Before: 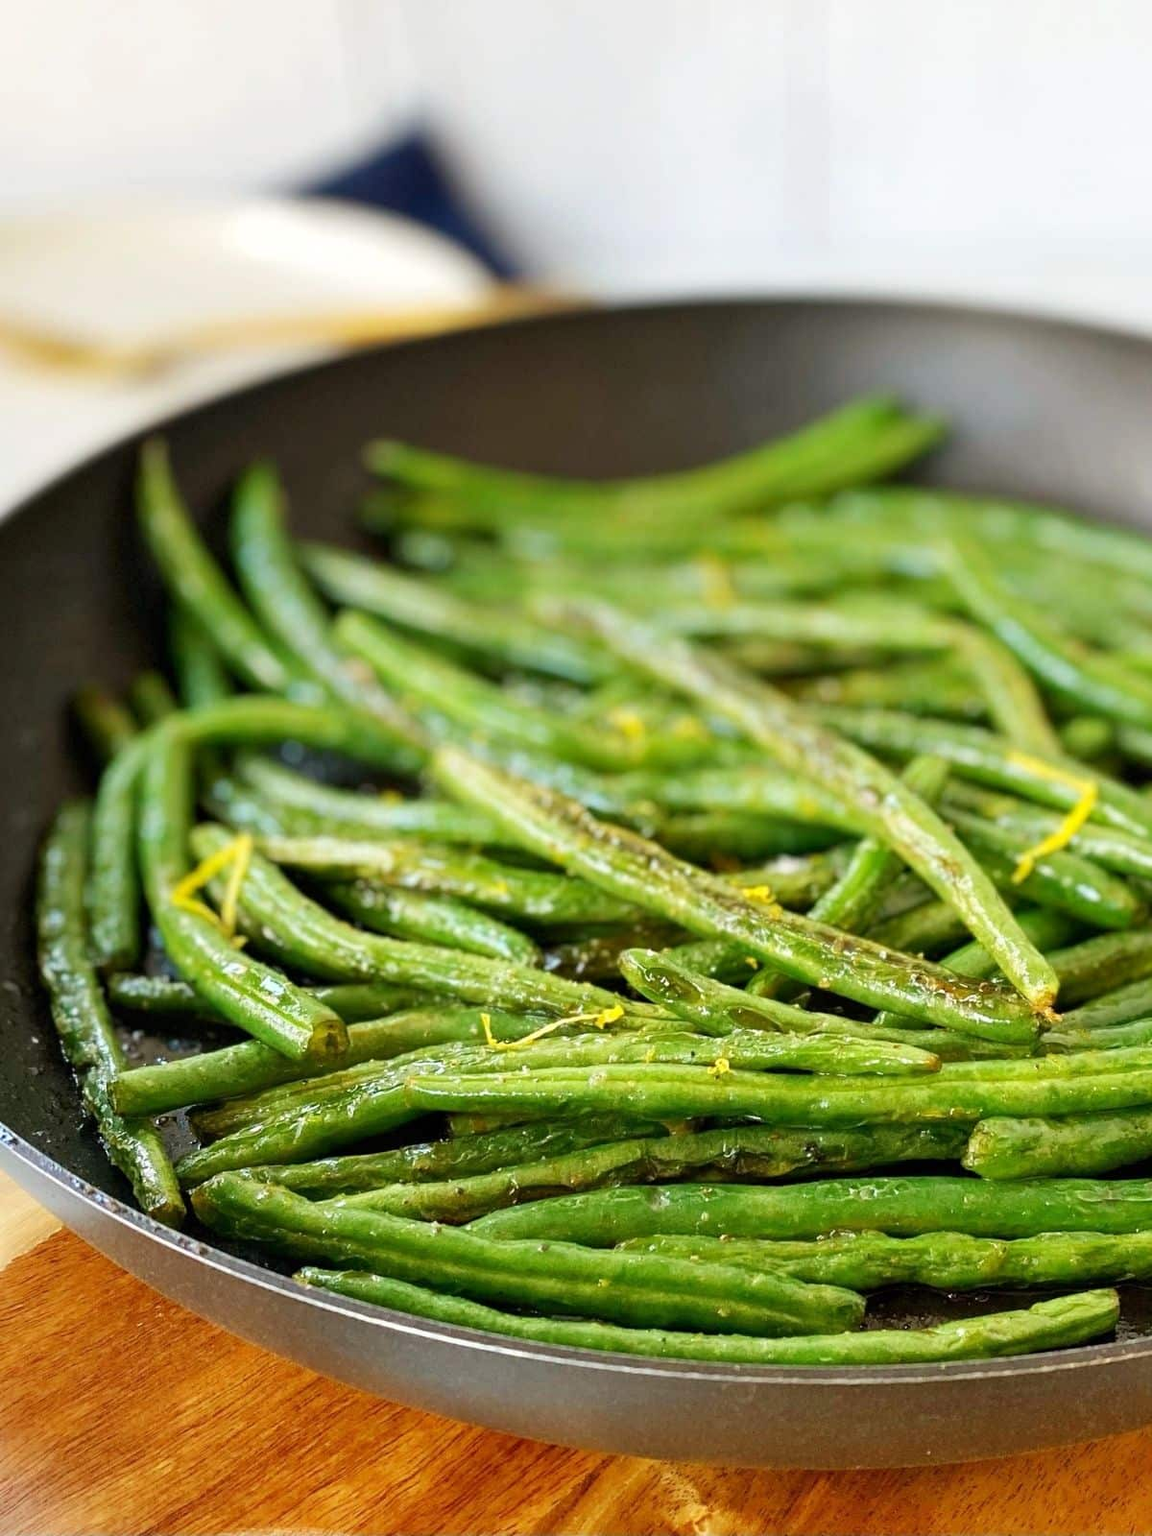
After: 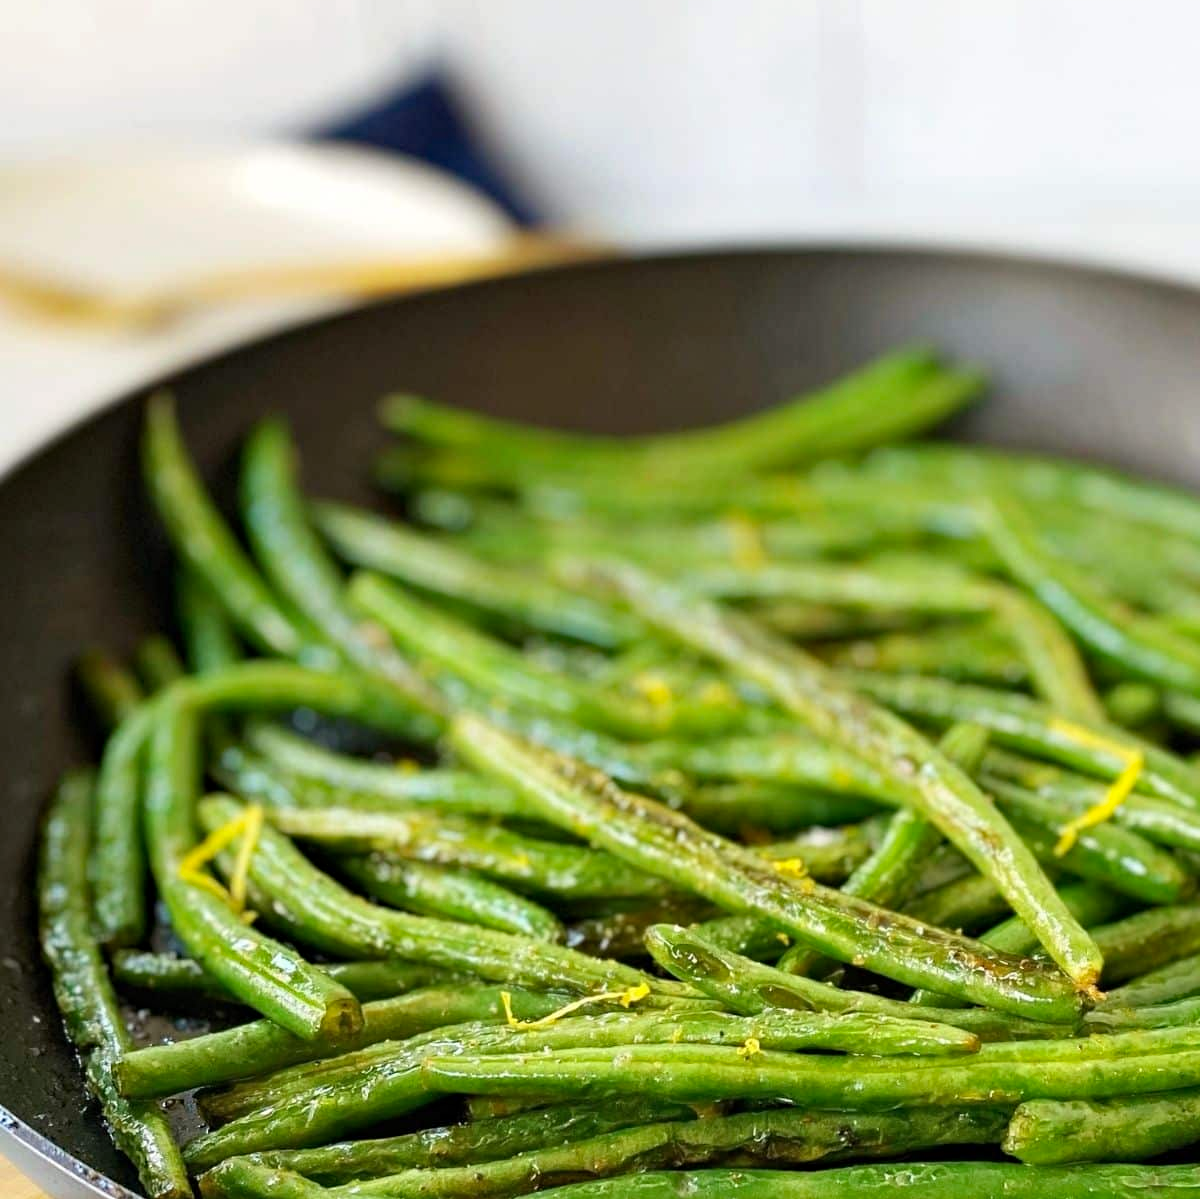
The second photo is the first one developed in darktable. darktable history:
crop: top 4.015%, bottom 21.02%
haze removal: compatibility mode true, adaptive false
